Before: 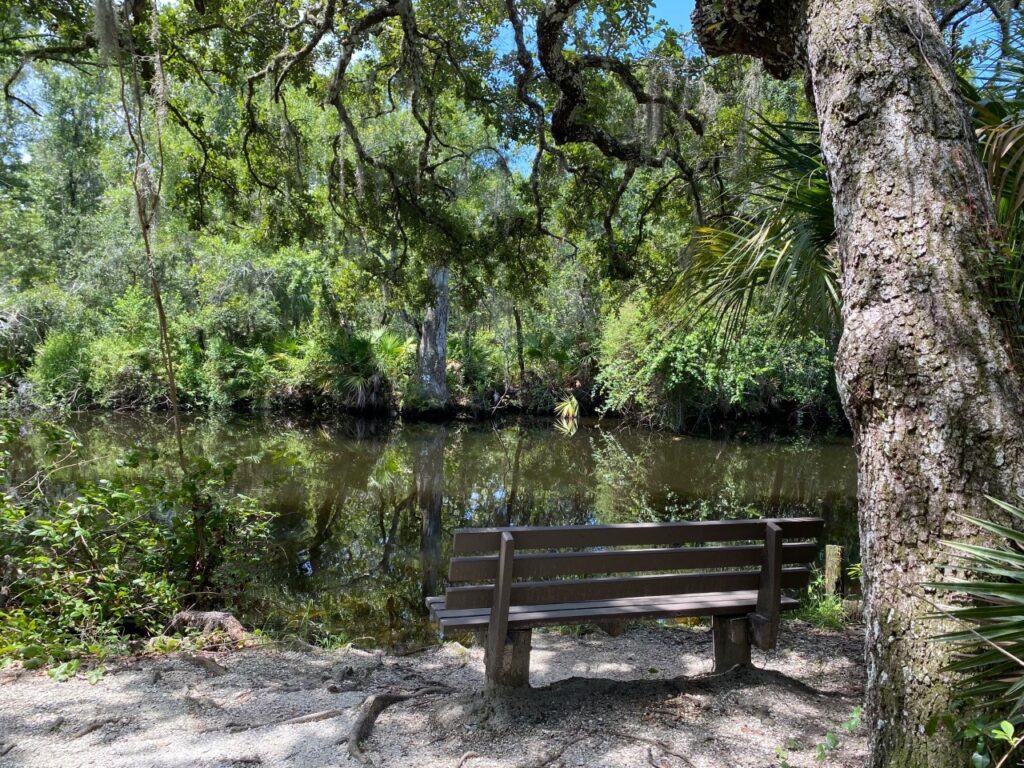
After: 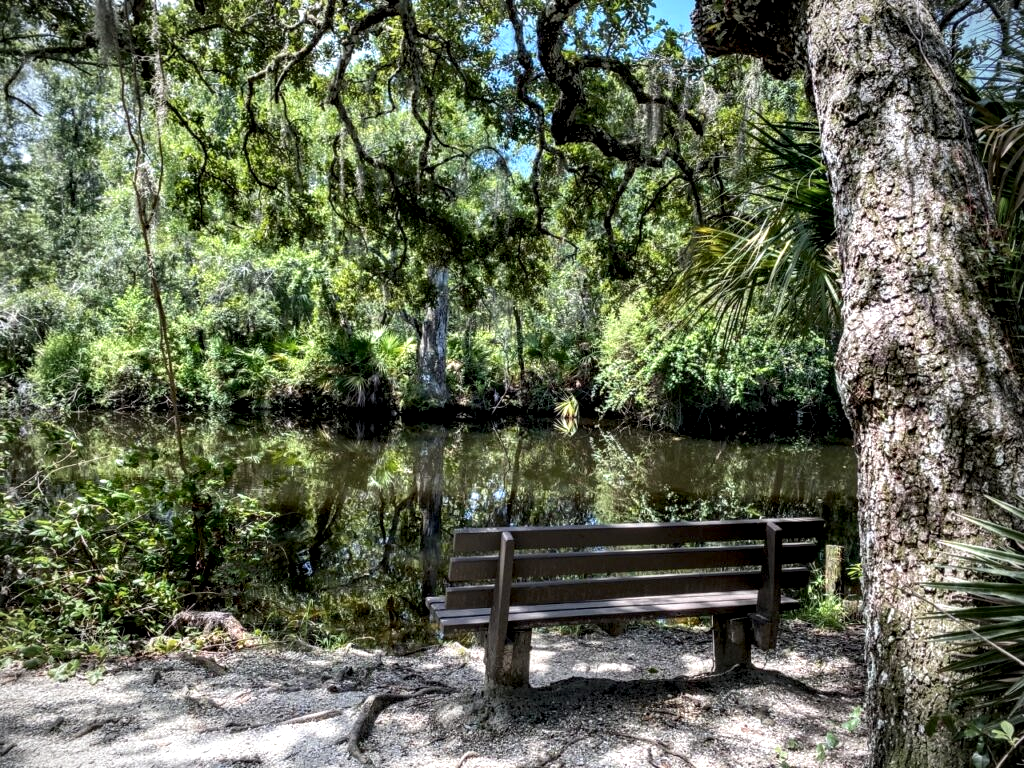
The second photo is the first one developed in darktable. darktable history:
vignetting: on, module defaults
local contrast: highlights 65%, shadows 54%, detail 169%, midtone range 0.514
